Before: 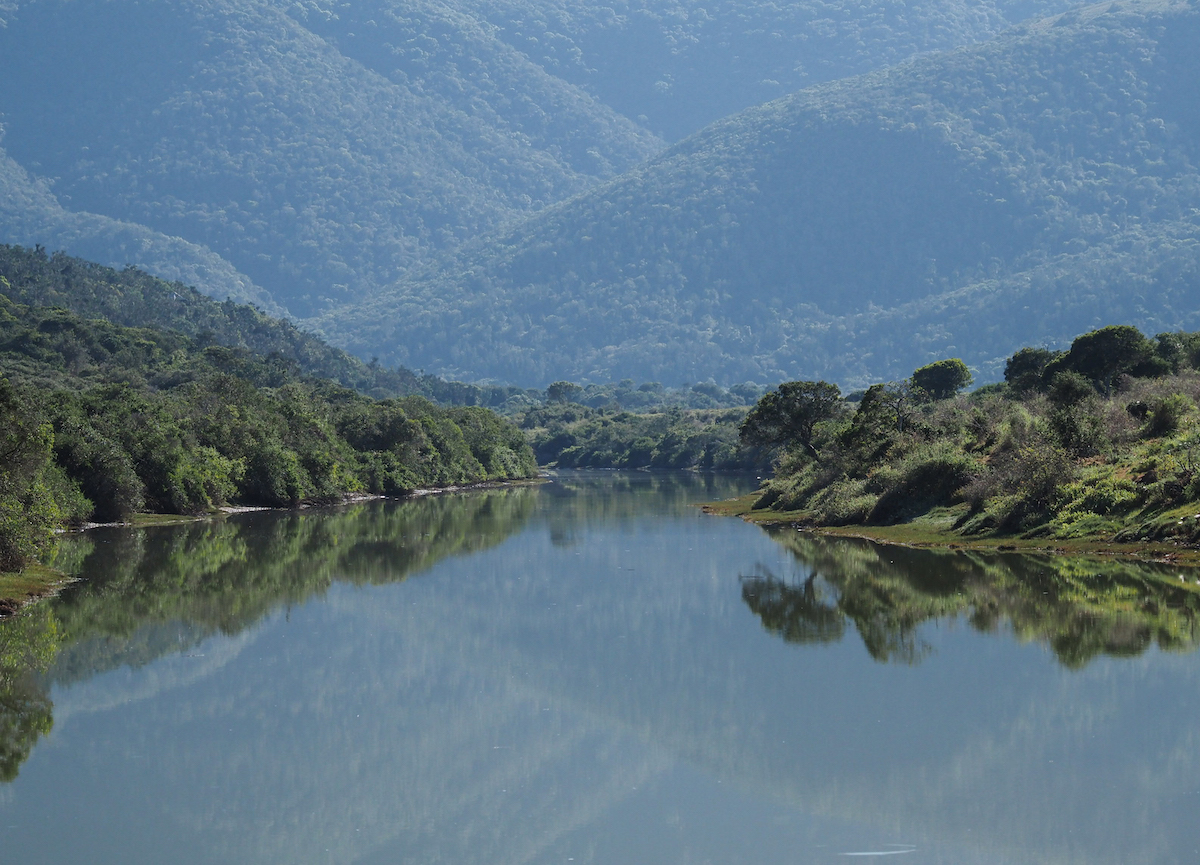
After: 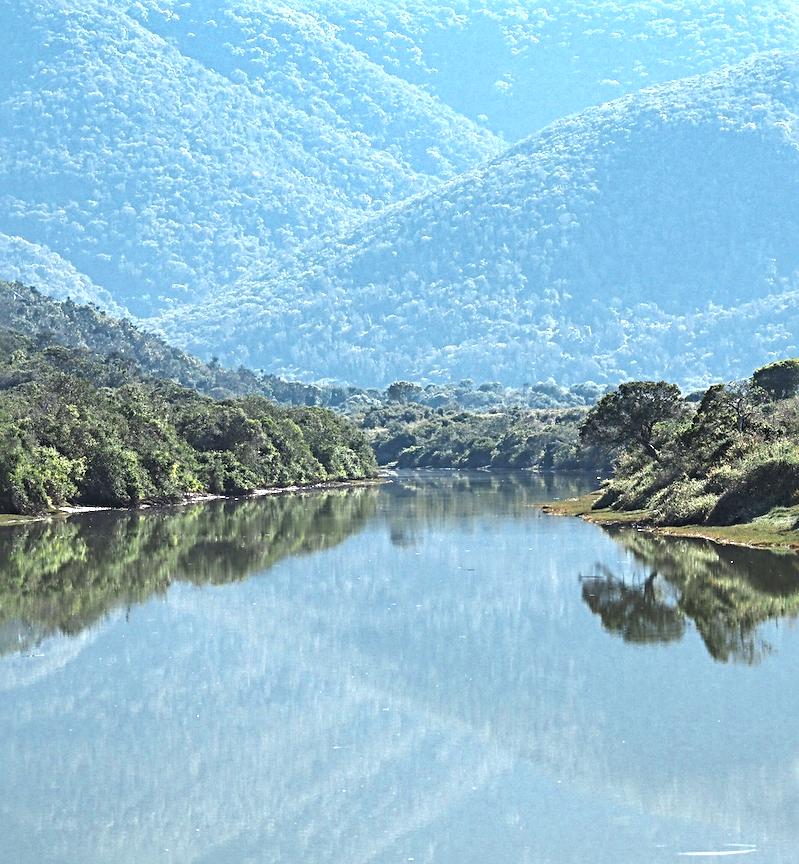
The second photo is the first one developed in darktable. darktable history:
color zones: curves: ch0 [(0.018, 0.548) (0.197, 0.654) (0.425, 0.447) (0.605, 0.658) (0.732, 0.579)]; ch1 [(0.105, 0.531) (0.224, 0.531) (0.386, 0.39) (0.618, 0.456) (0.732, 0.456) (0.956, 0.421)]; ch2 [(0.039, 0.583) (0.215, 0.465) (0.399, 0.544) (0.465, 0.548) (0.614, 0.447) (0.724, 0.43) (0.882, 0.623) (0.956, 0.632)]
crop and rotate: left 13.342%, right 19.991%
sharpen: radius 4
exposure: black level correction 0, exposure 1.2 EV, compensate exposure bias true, compensate highlight preservation false
shadows and highlights: soften with gaussian
